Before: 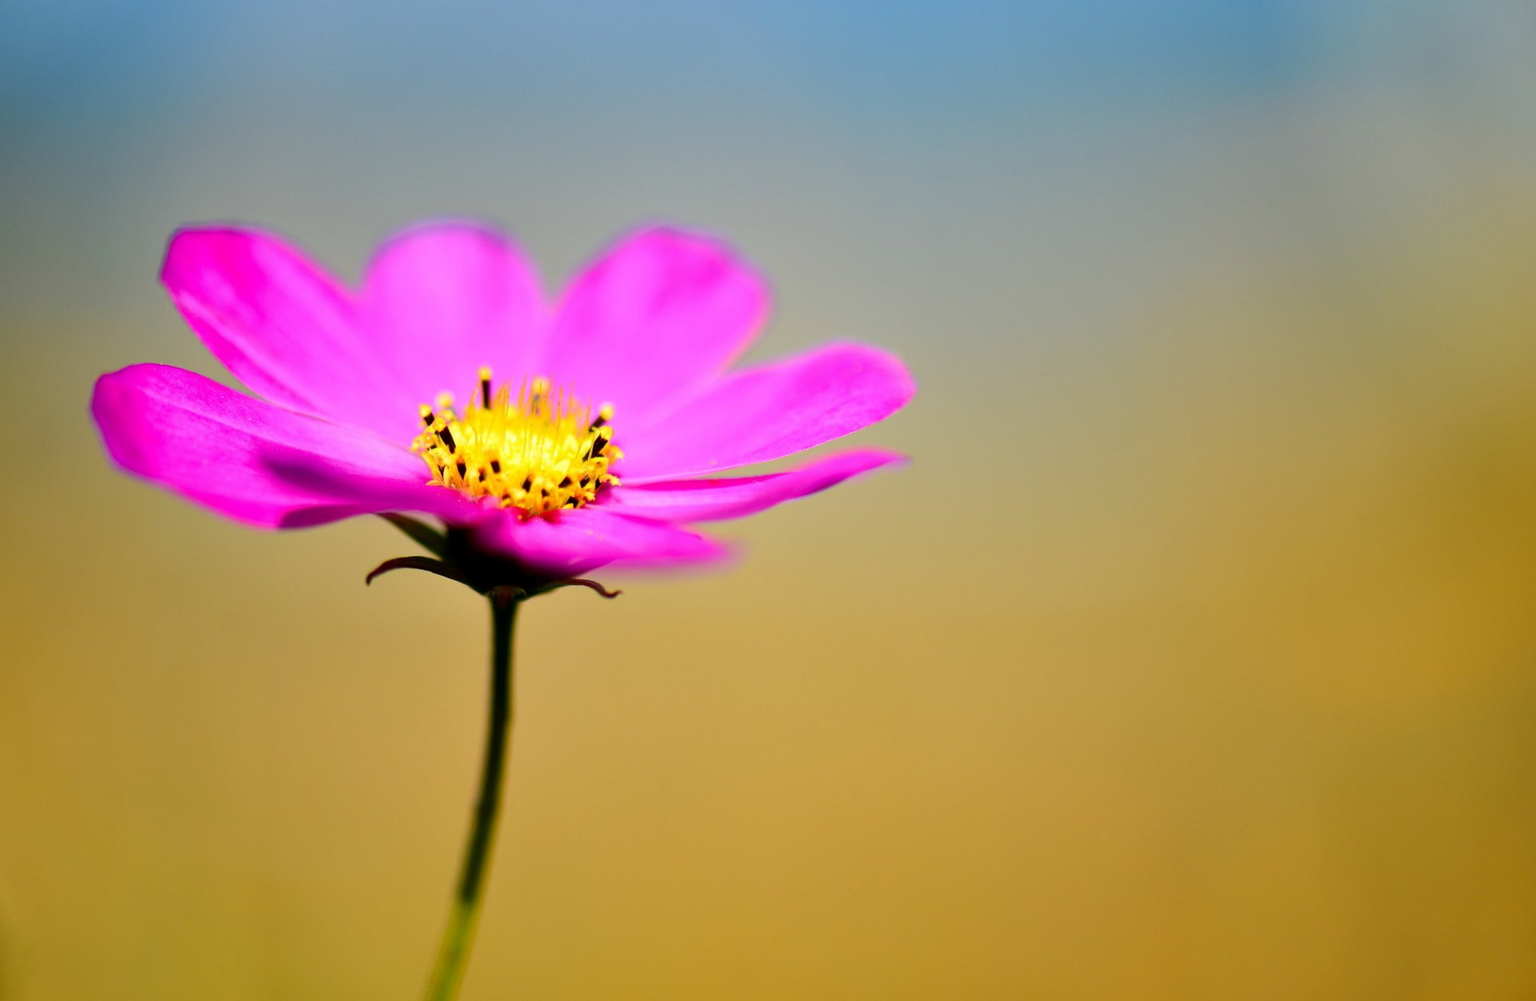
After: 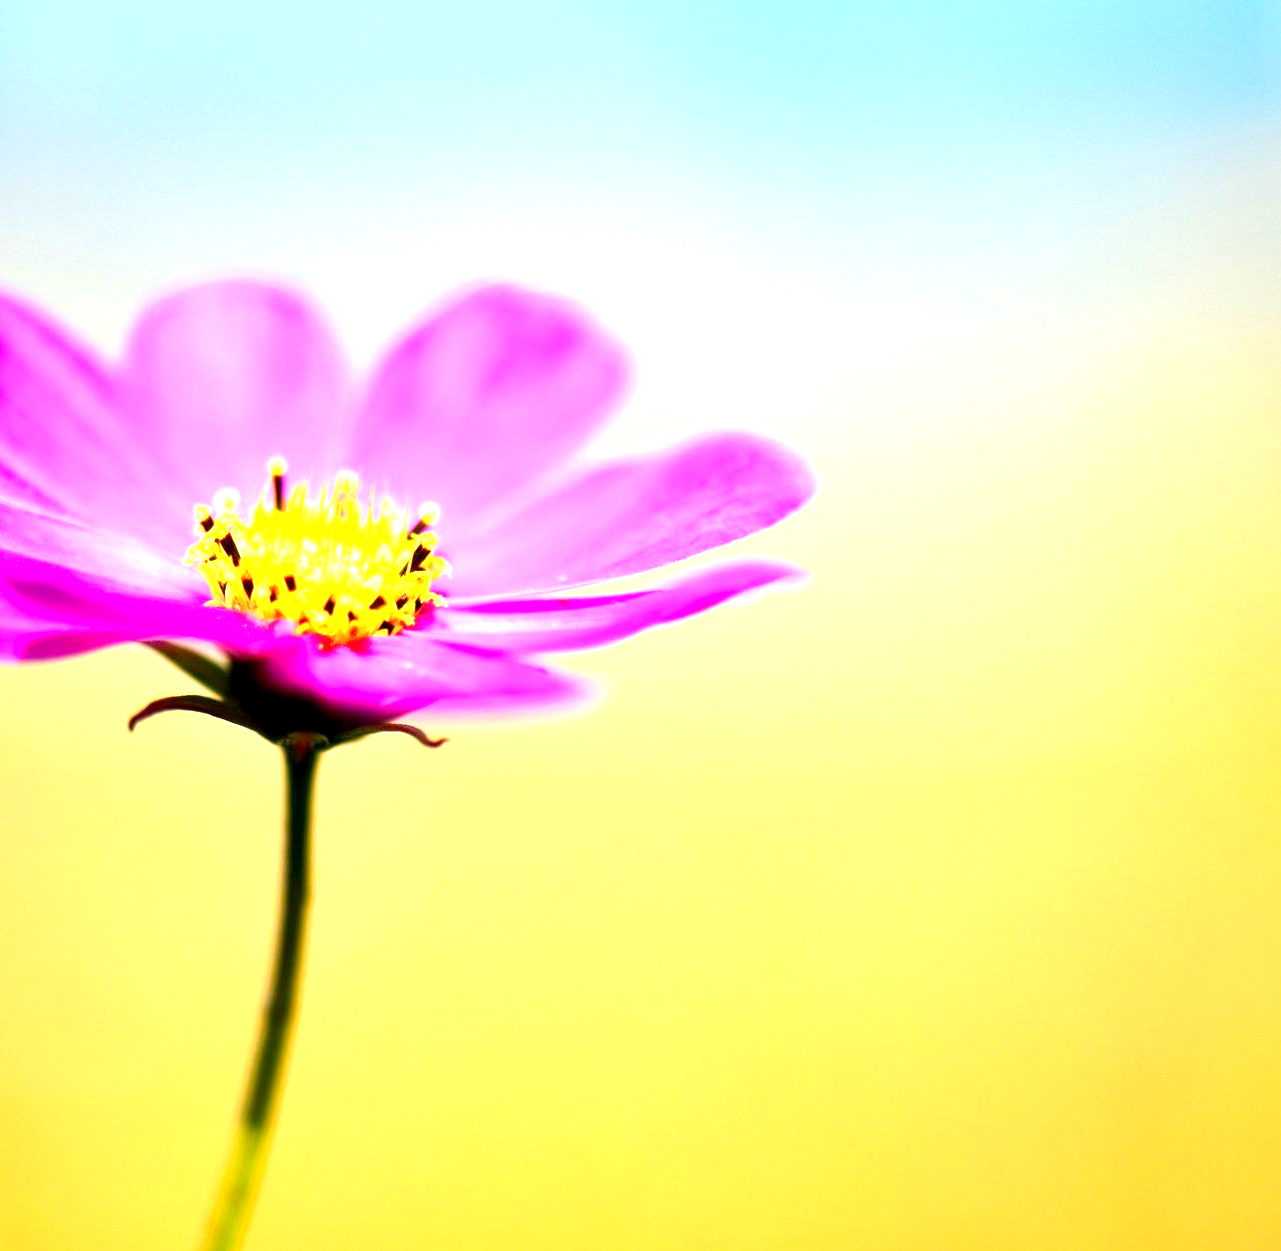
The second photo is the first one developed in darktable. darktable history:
exposure: black level correction 0.001, exposure 1.649 EV, compensate highlight preservation false
crop: left 17.136%, right 16.115%
